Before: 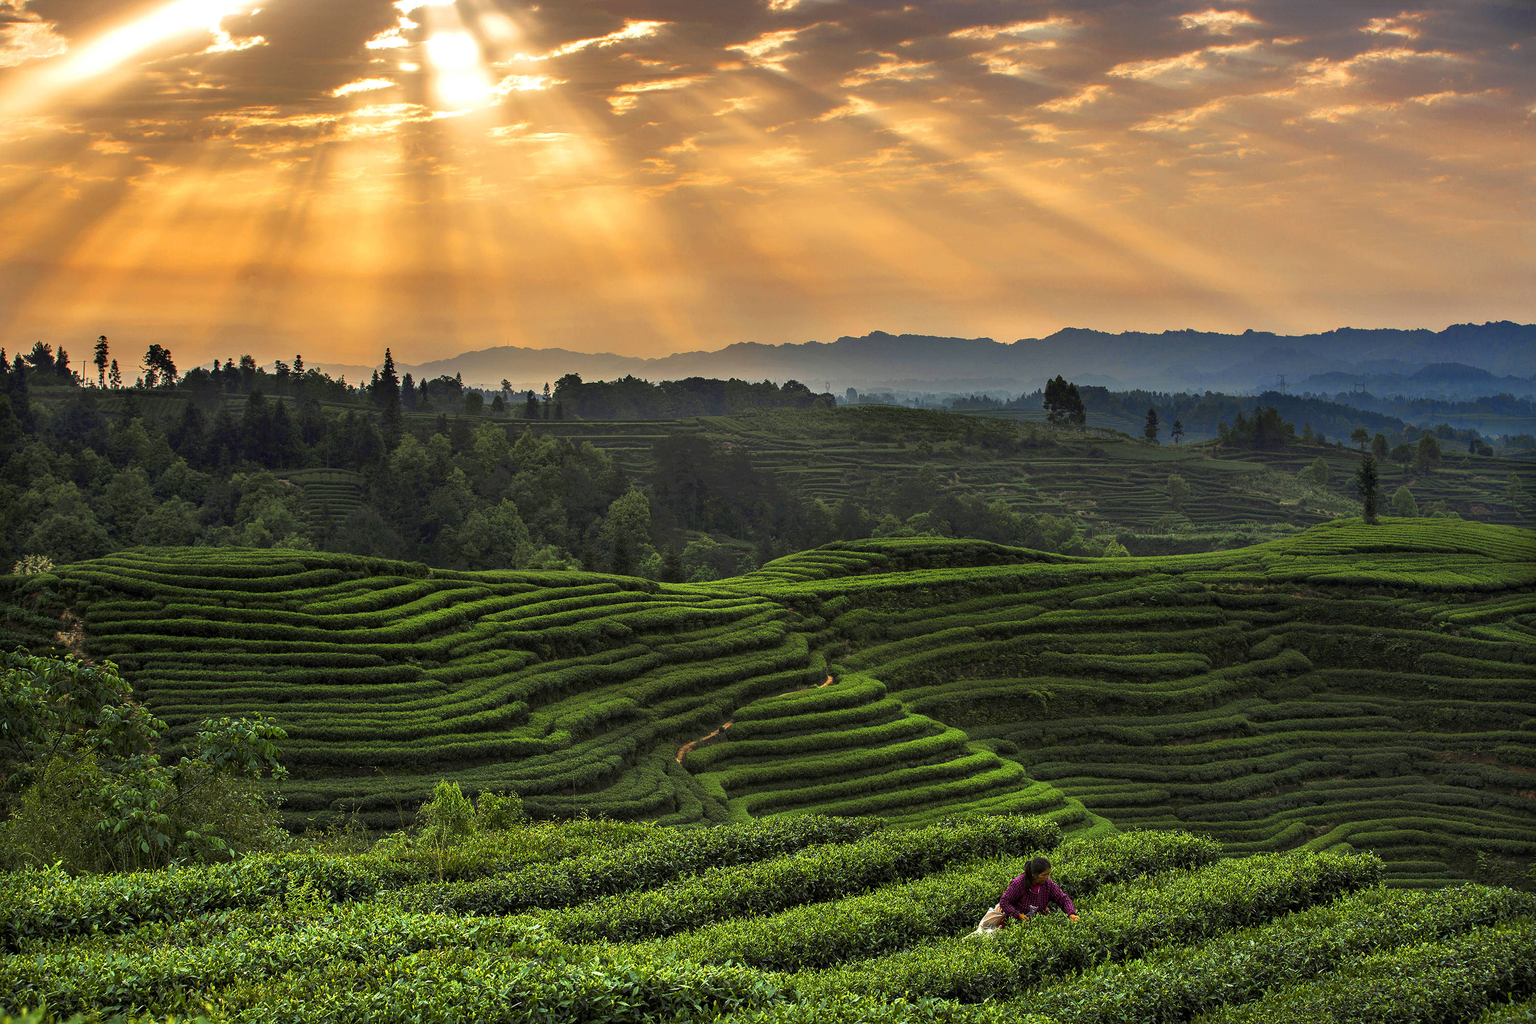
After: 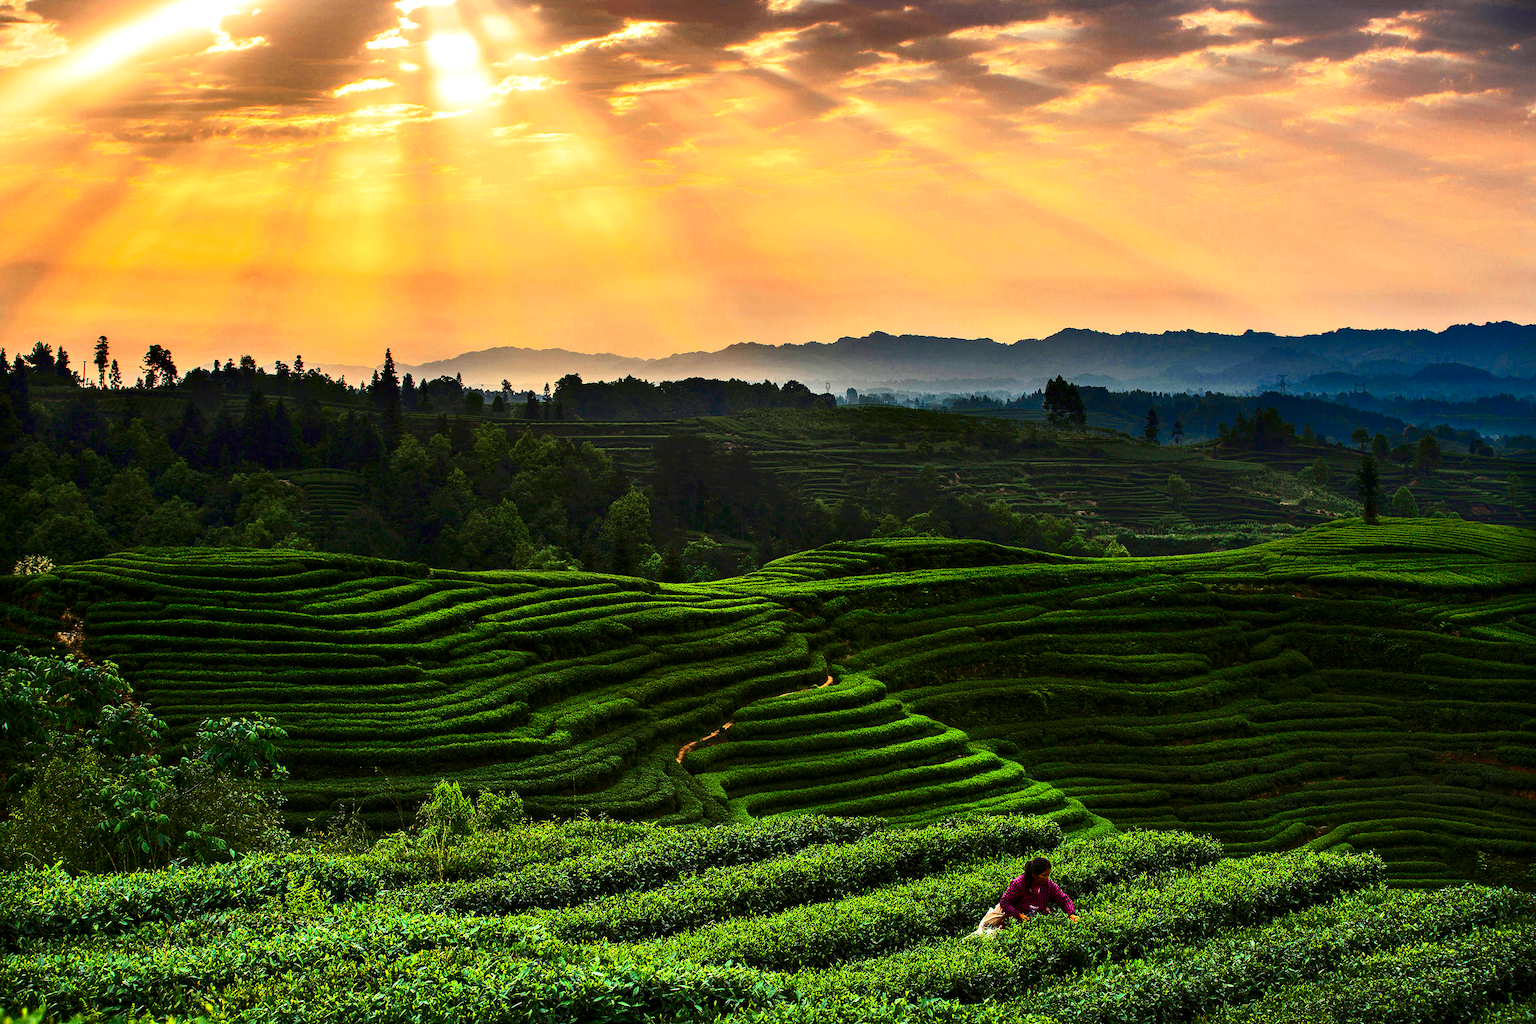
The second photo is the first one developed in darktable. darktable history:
contrast brightness saturation: contrast 0.399, brightness 0.045, saturation 0.259
